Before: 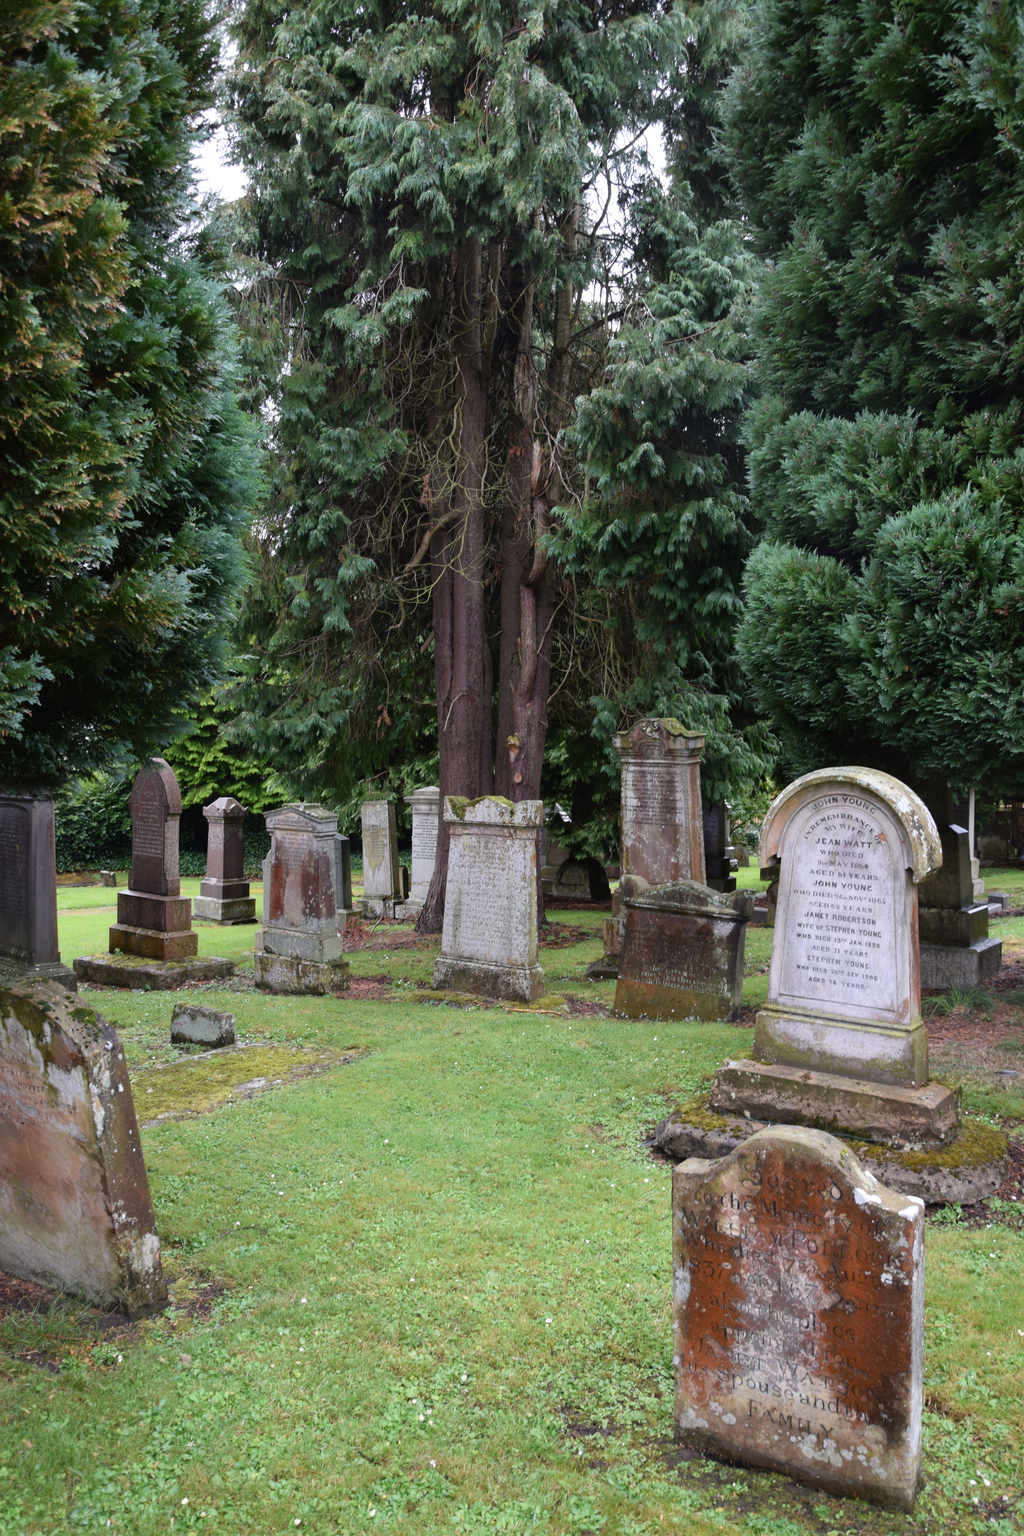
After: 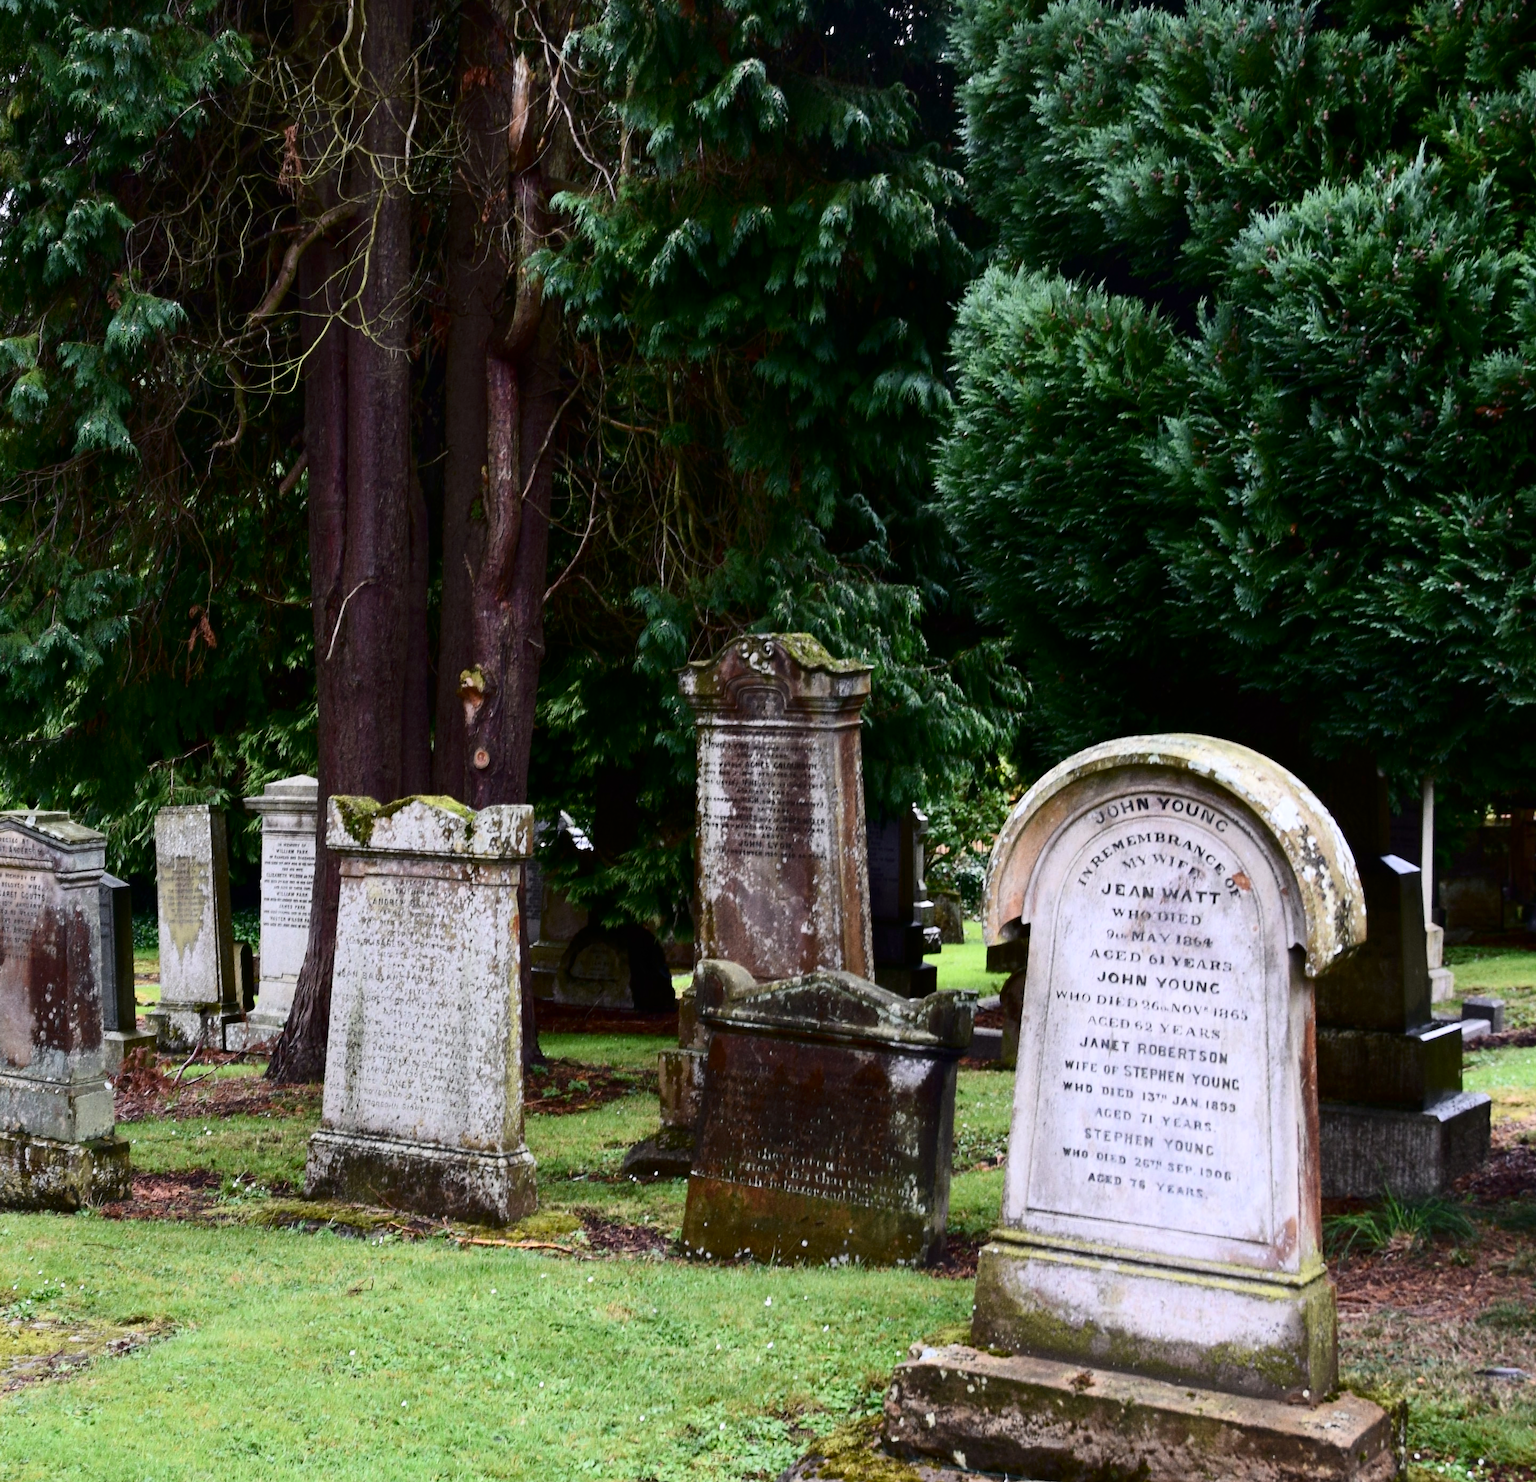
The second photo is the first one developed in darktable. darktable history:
crop and rotate: left 28.044%, top 26.999%, bottom 26.711%
contrast brightness saturation: contrast 0.338, brightness -0.072, saturation 0.174
